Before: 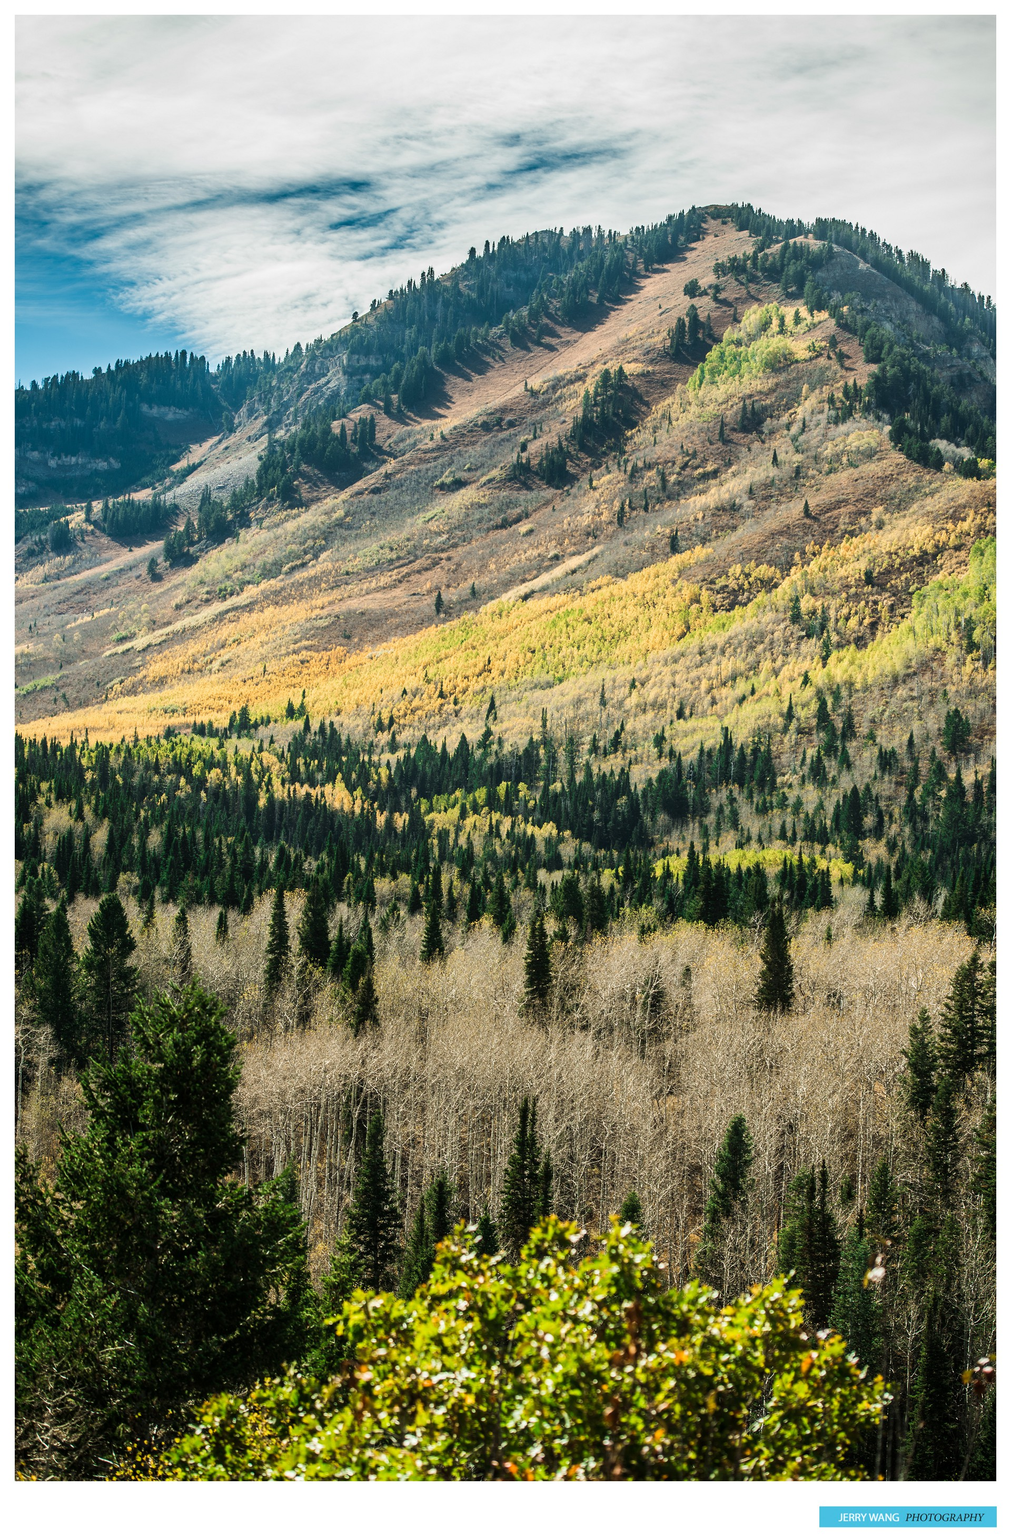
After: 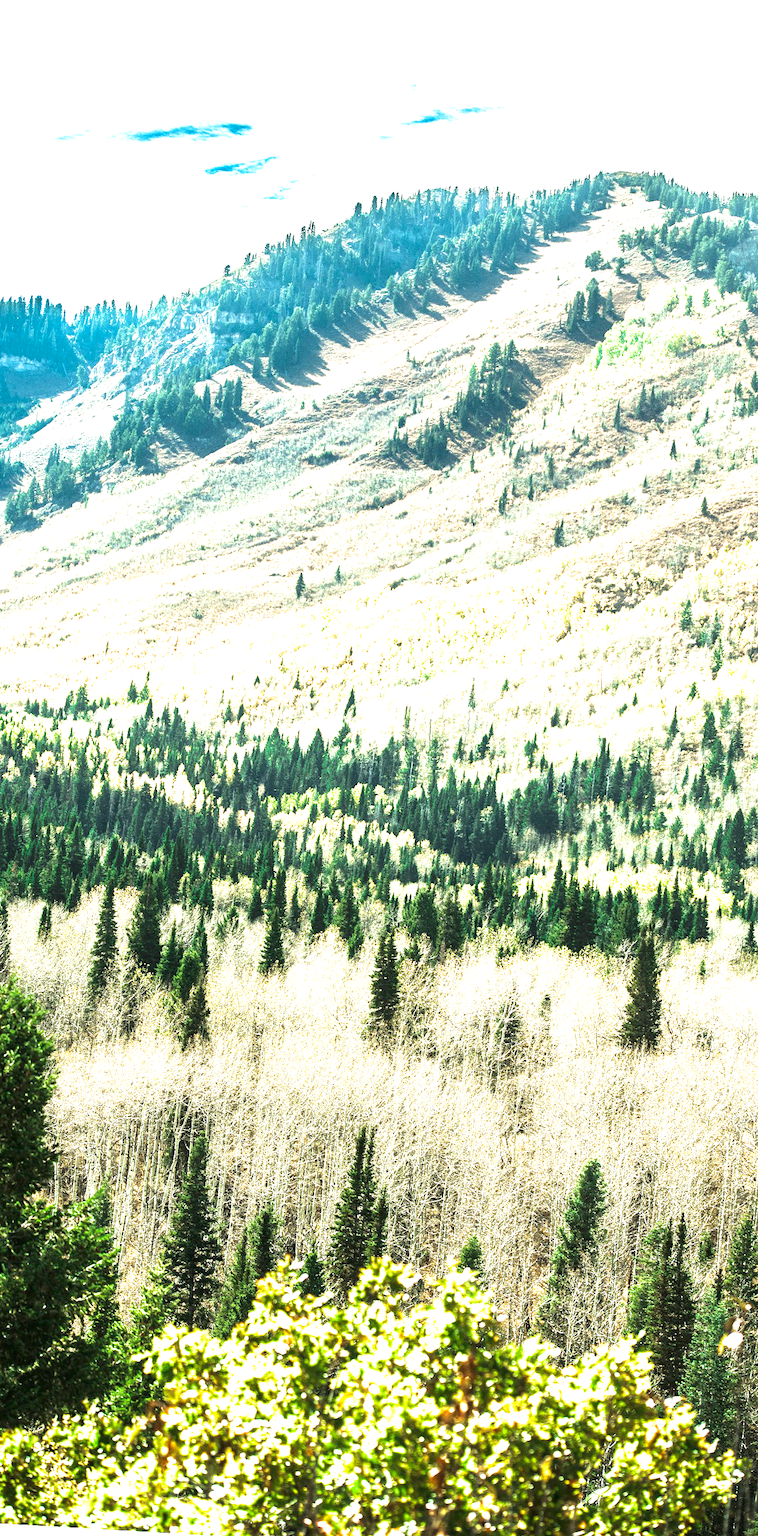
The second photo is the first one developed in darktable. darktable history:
crop and rotate: angle -3.27°, left 14.277%, top 0.028%, right 10.766%, bottom 0.028%
split-toning: shadows › saturation 0.61, highlights › saturation 0.58, balance -28.74, compress 87.36%
exposure: black level correction 0, exposure 2.138 EV, compensate exposure bias true, compensate highlight preservation false
color correction: highlights a* -8, highlights b* 3.1
grain: coarseness 0.09 ISO
